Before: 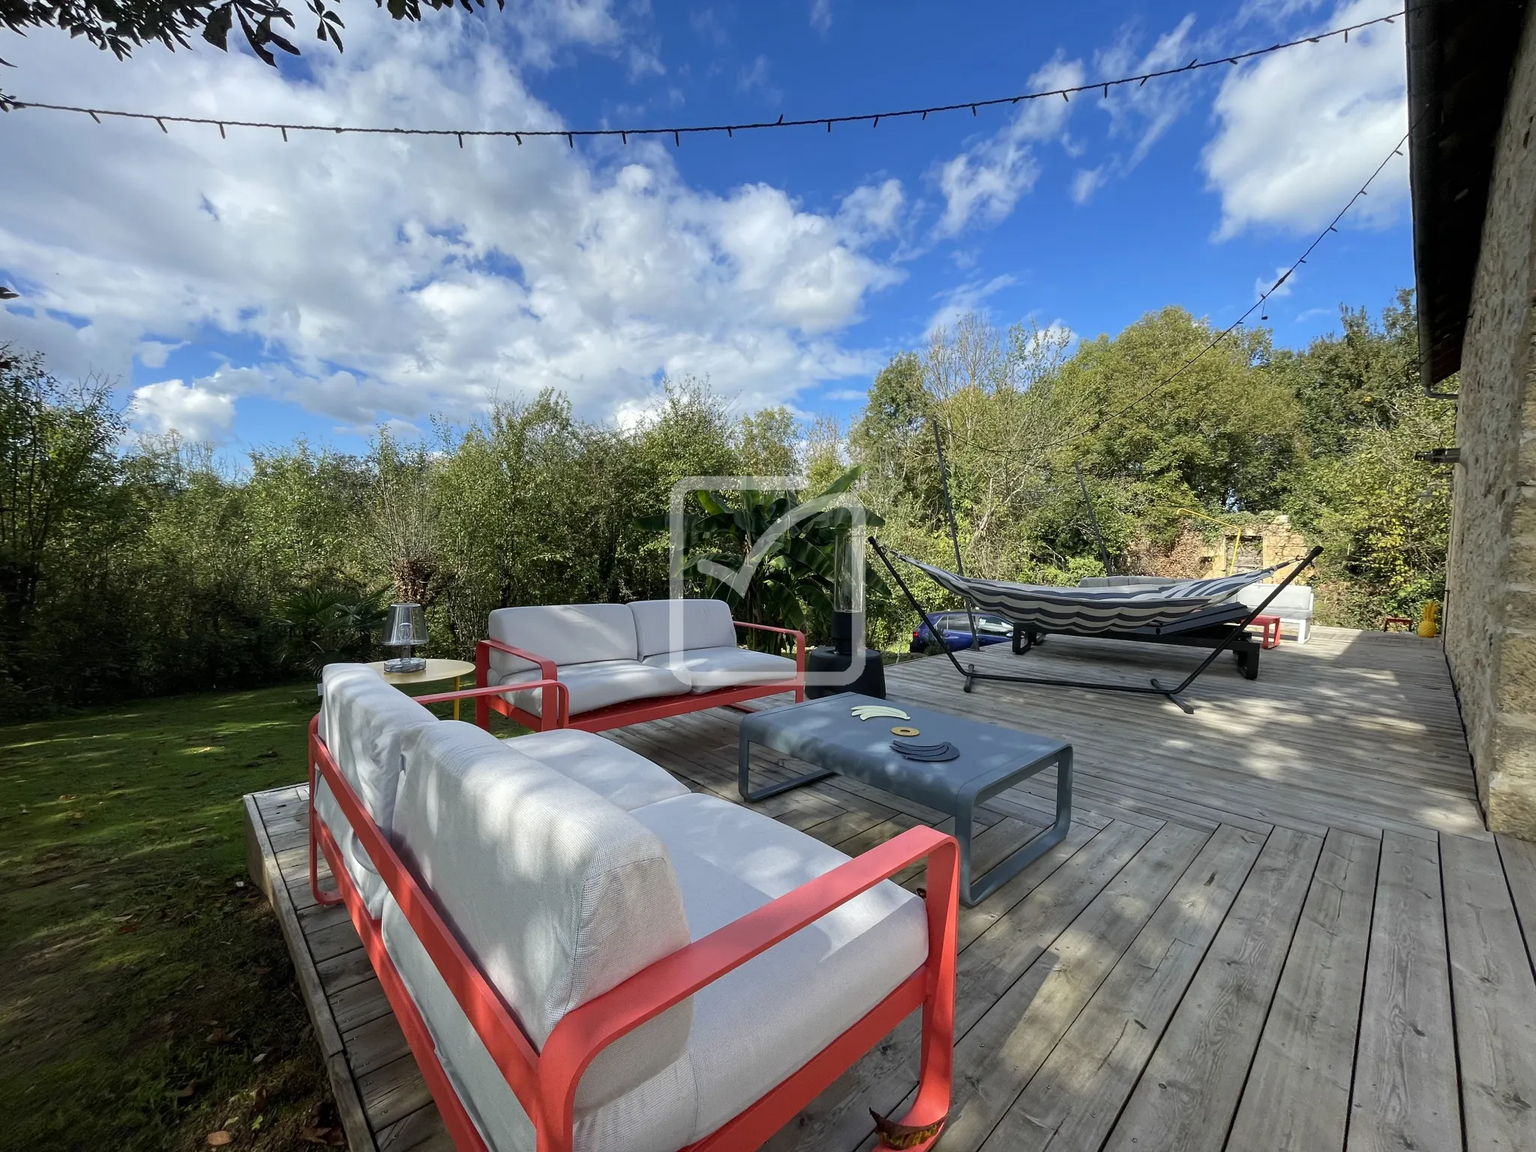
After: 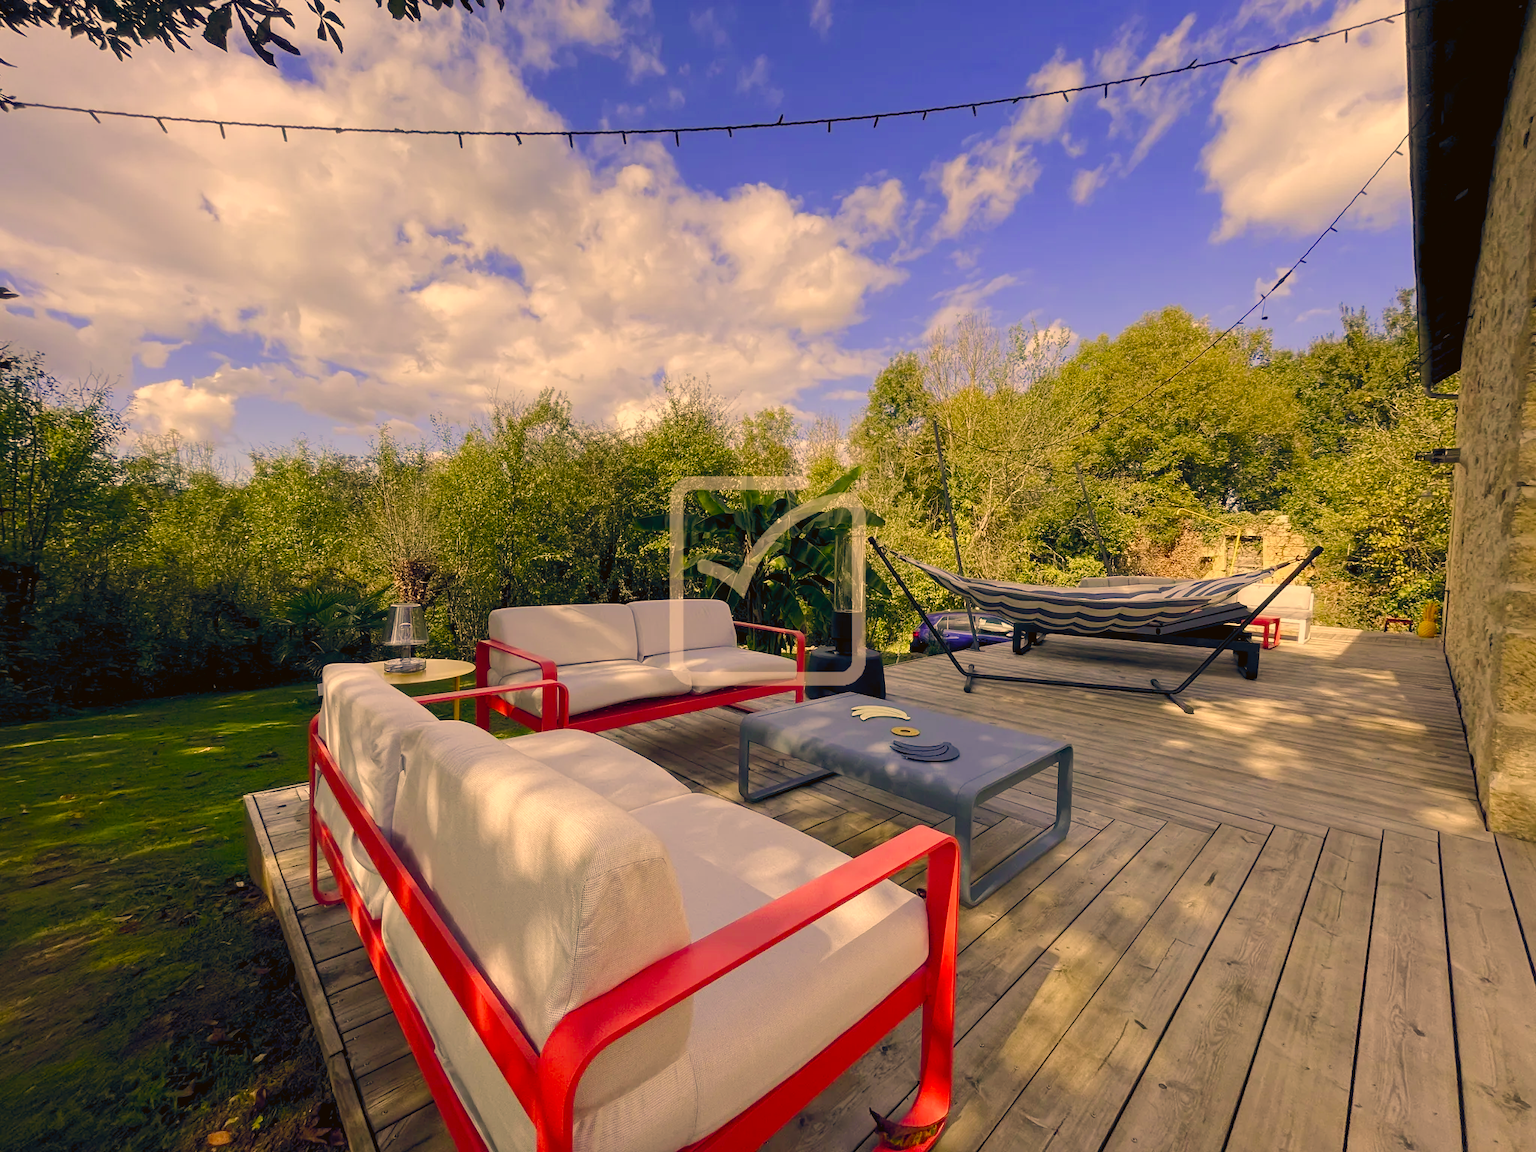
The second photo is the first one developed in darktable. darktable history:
contrast brightness saturation: contrast -0.069, brightness -0.034, saturation -0.113
color balance rgb: highlights gain › chroma 0.232%, highlights gain › hue 332.7°, global offset › chroma 0.135%, global offset › hue 253.11°, perceptual saturation grading › global saturation 24.778%, perceptual saturation grading › highlights -50.977%, perceptual saturation grading › mid-tones 19.776%, perceptual saturation grading › shadows 62.071%, perceptual brilliance grading › mid-tones 9.396%, perceptual brilliance grading › shadows 15.539%, global vibrance 20%
color correction: highlights a* 17.97, highlights b* 36.01, shadows a* 1.37, shadows b* 6.72, saturation 1.03
